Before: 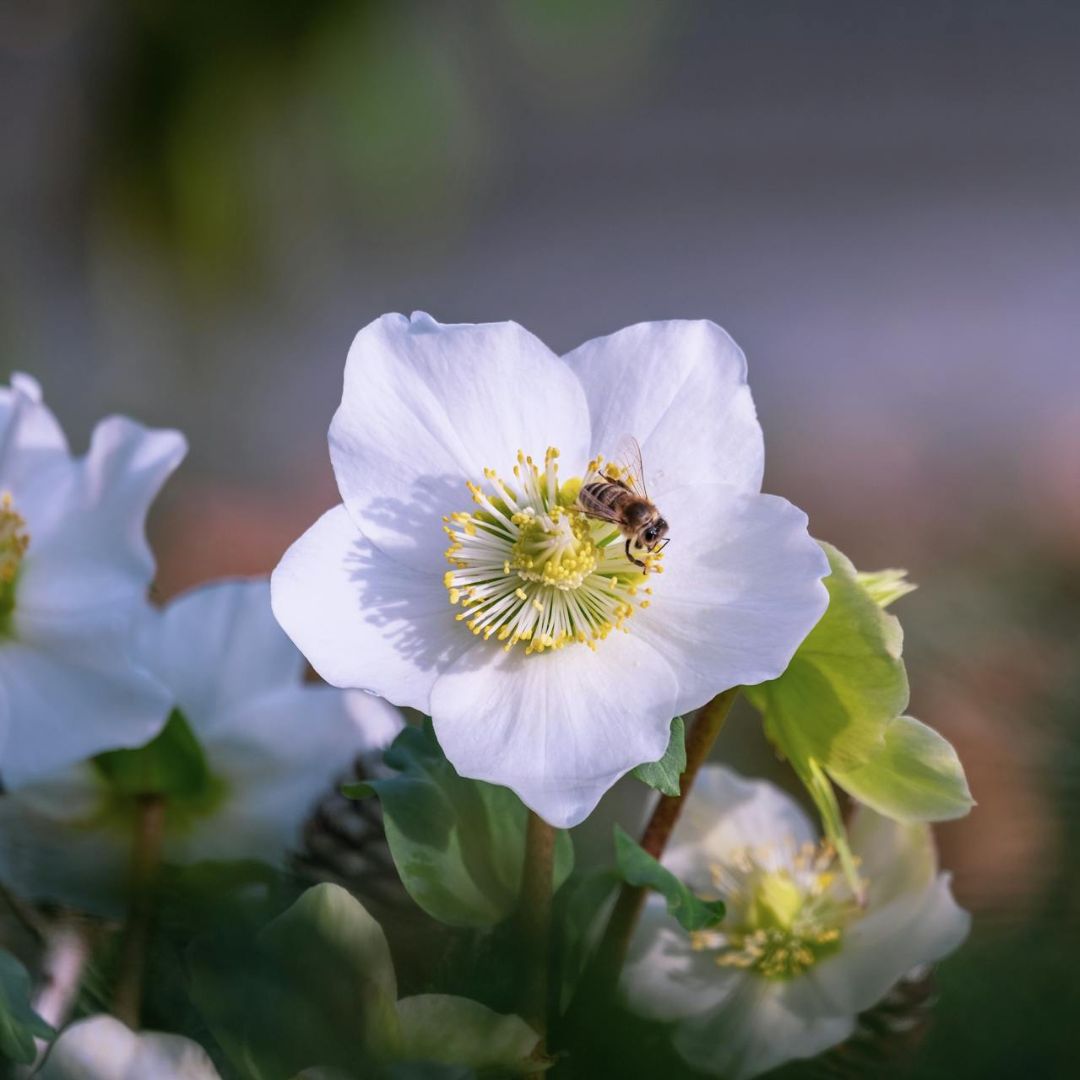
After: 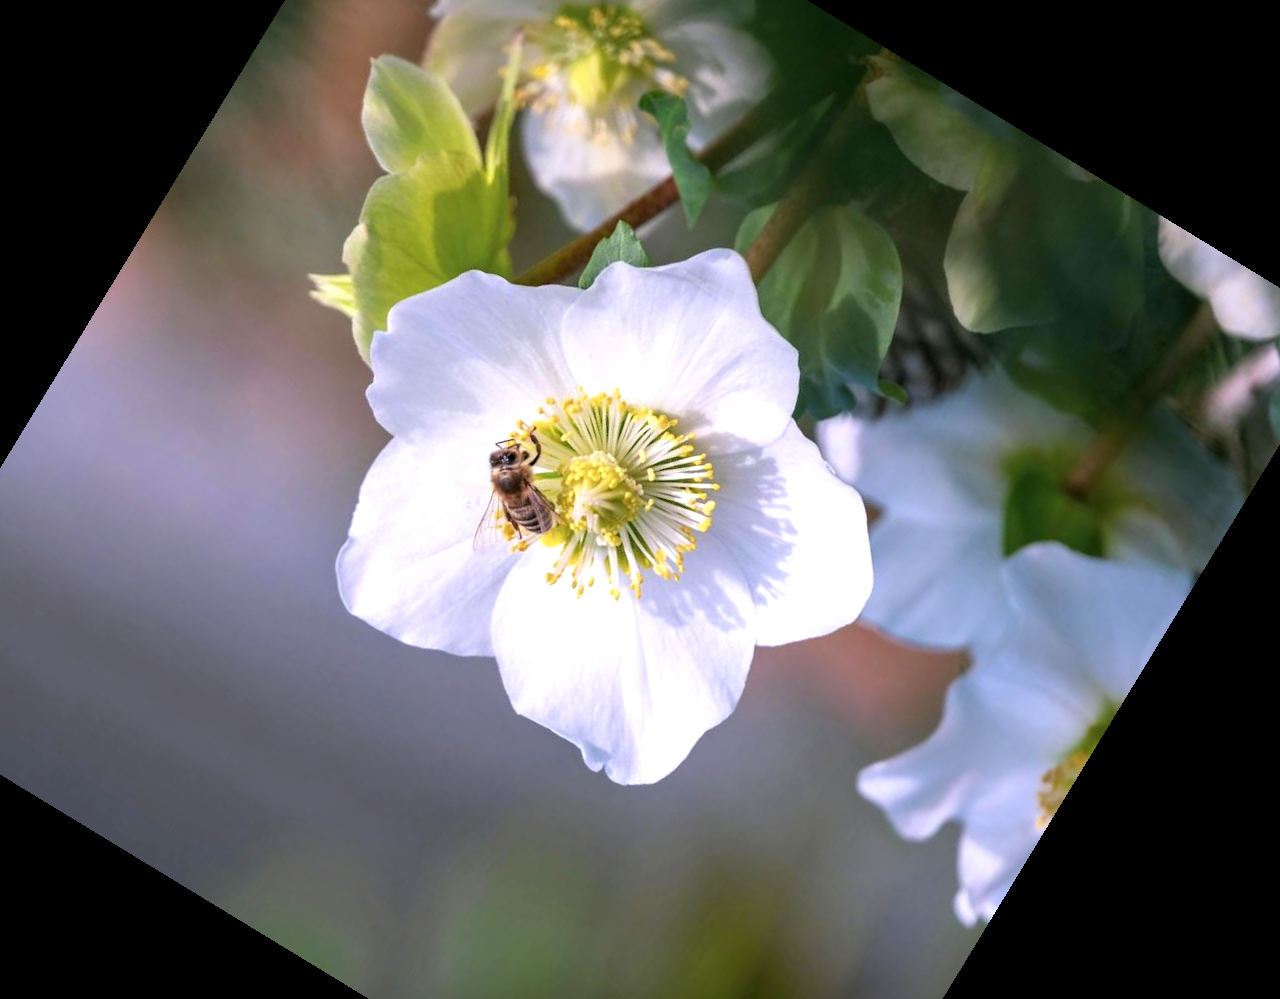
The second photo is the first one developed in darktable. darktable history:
crop and rotate: angle 148.68°, left 9.111%, top 15.603%, right 4.588%, bottom 17.041%
exposure: black level correction 0.001, exposure 0.5 EV, compensate exposure bias true, compensate highlight preservation false
